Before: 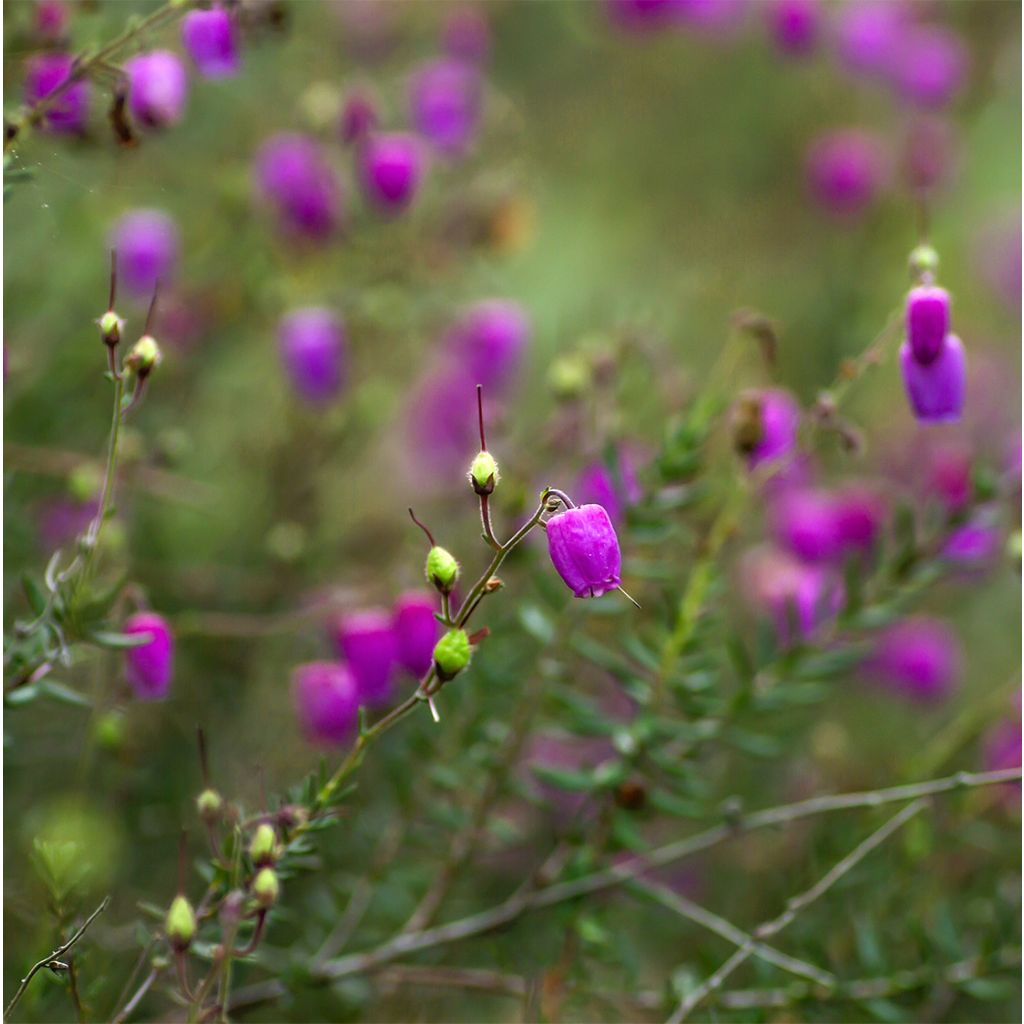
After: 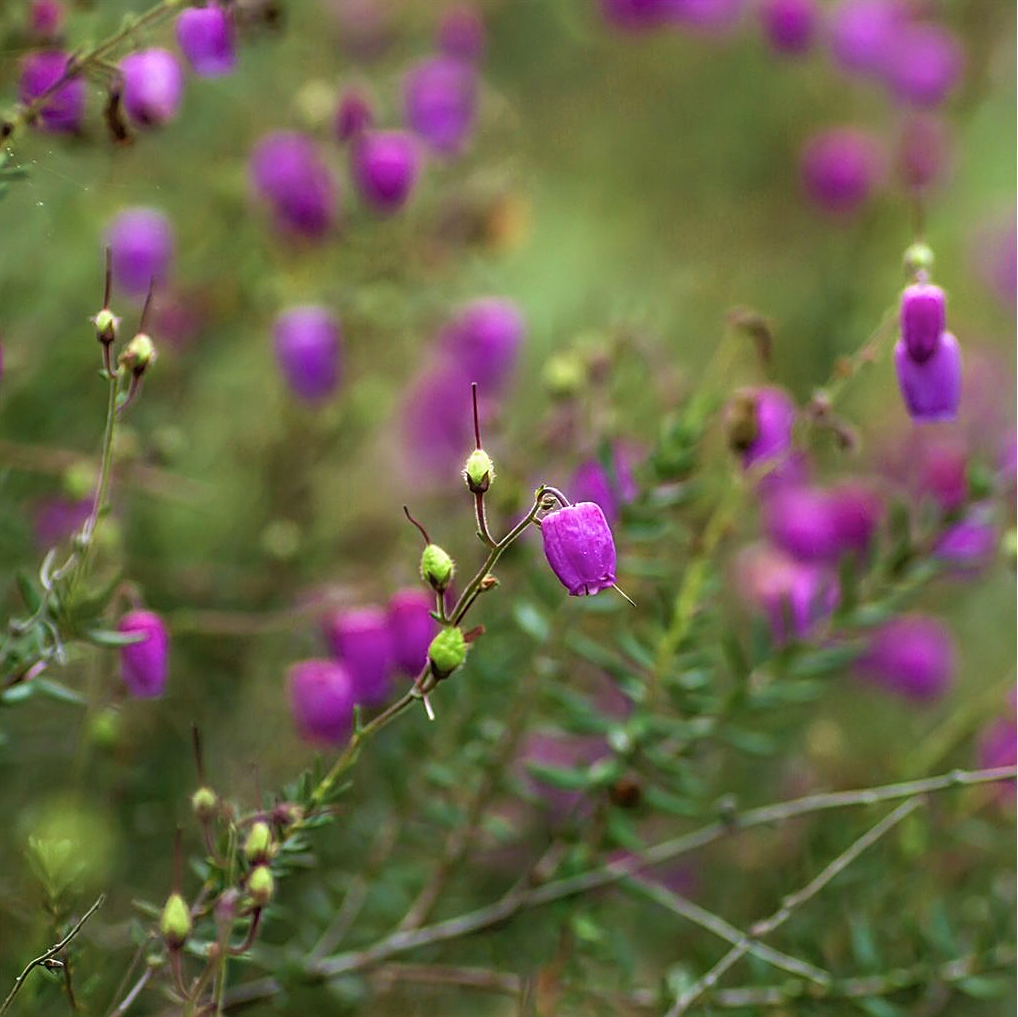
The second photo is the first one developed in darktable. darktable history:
crop and rotate: left 0.508%, top 0.292%, bottom 0.336%
contrast brightness saturation: contrast -0.091, saturation -0.084
sharpen: on, module defaults
local contrast: on, module defaults
velvia: strength 29.63%
